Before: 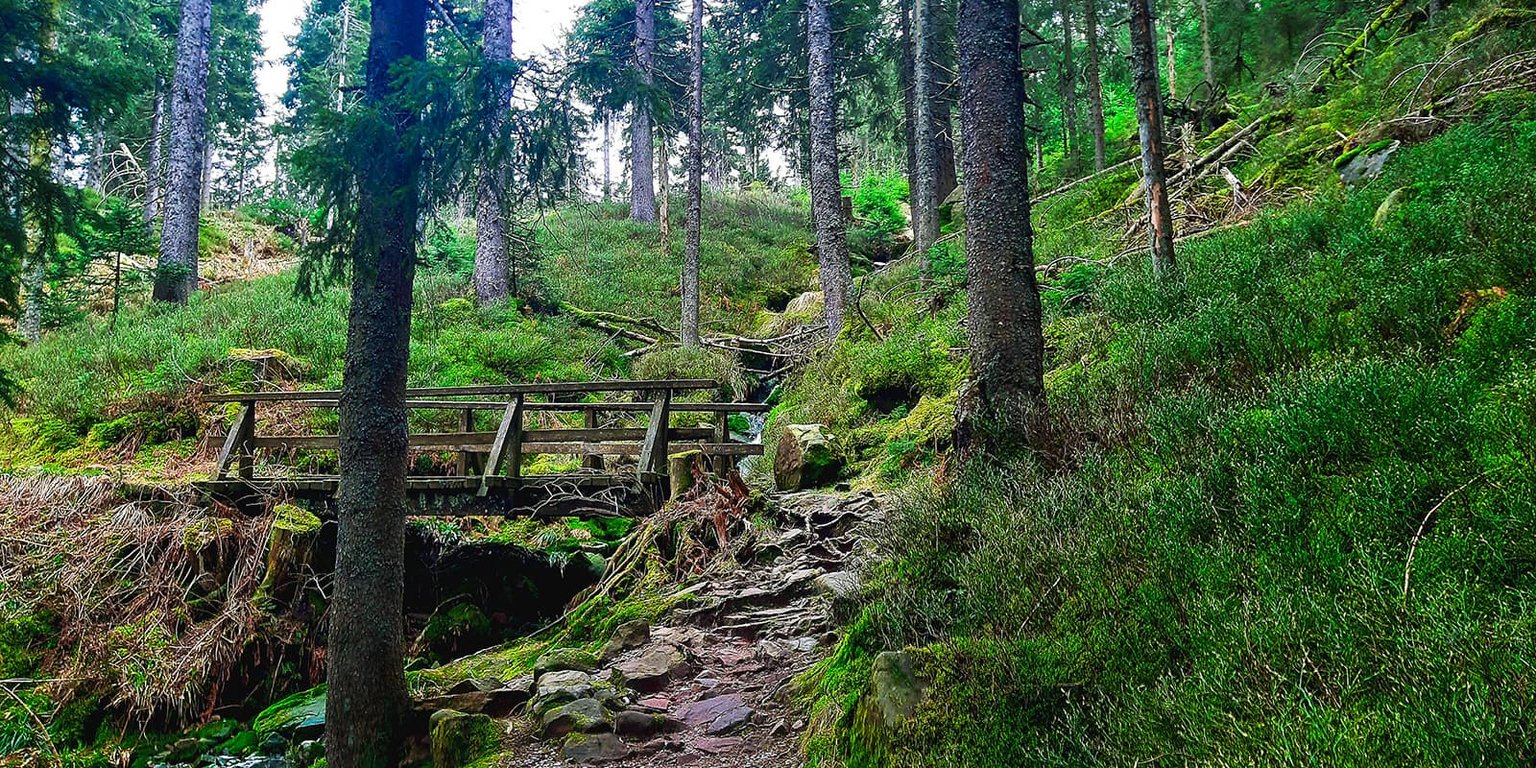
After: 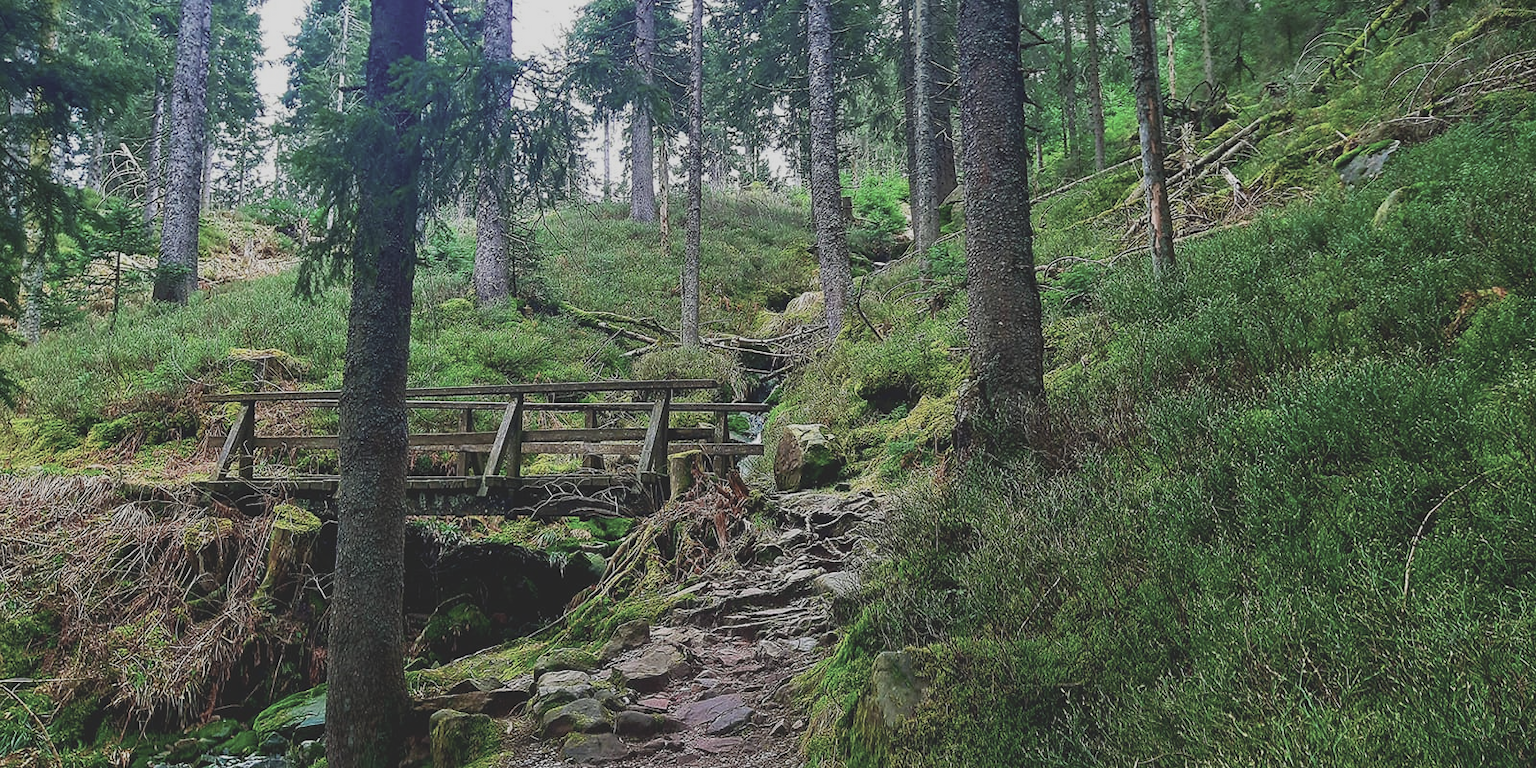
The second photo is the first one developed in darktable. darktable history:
contrast brightness saturation: contrast -0.262, saturation -0.444
